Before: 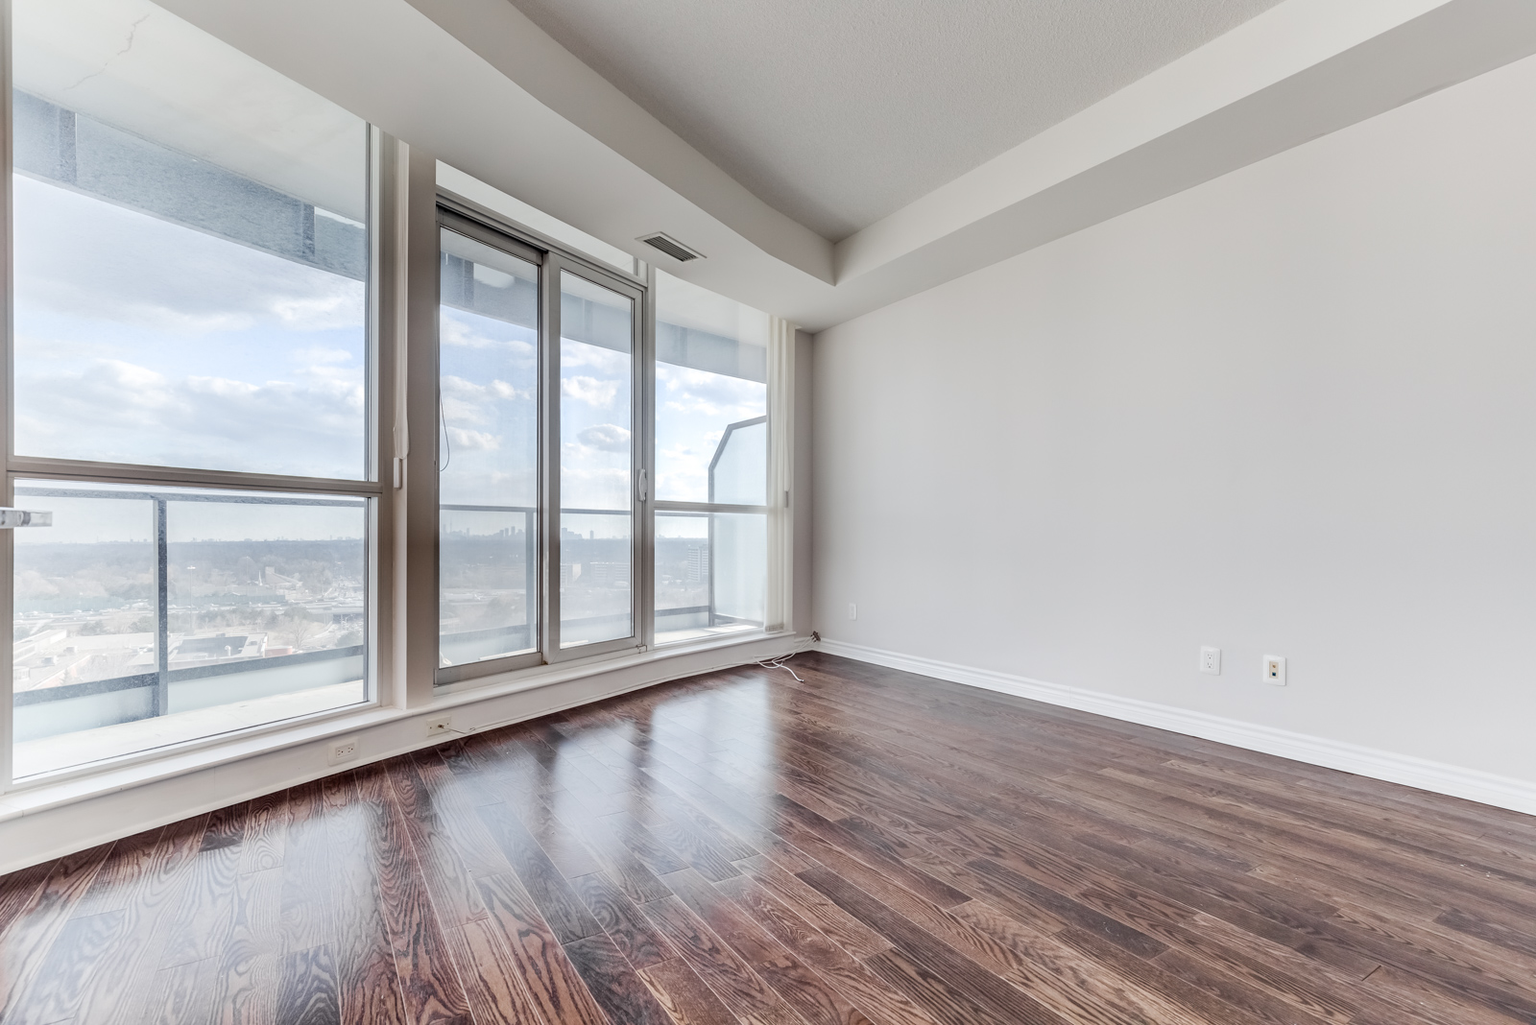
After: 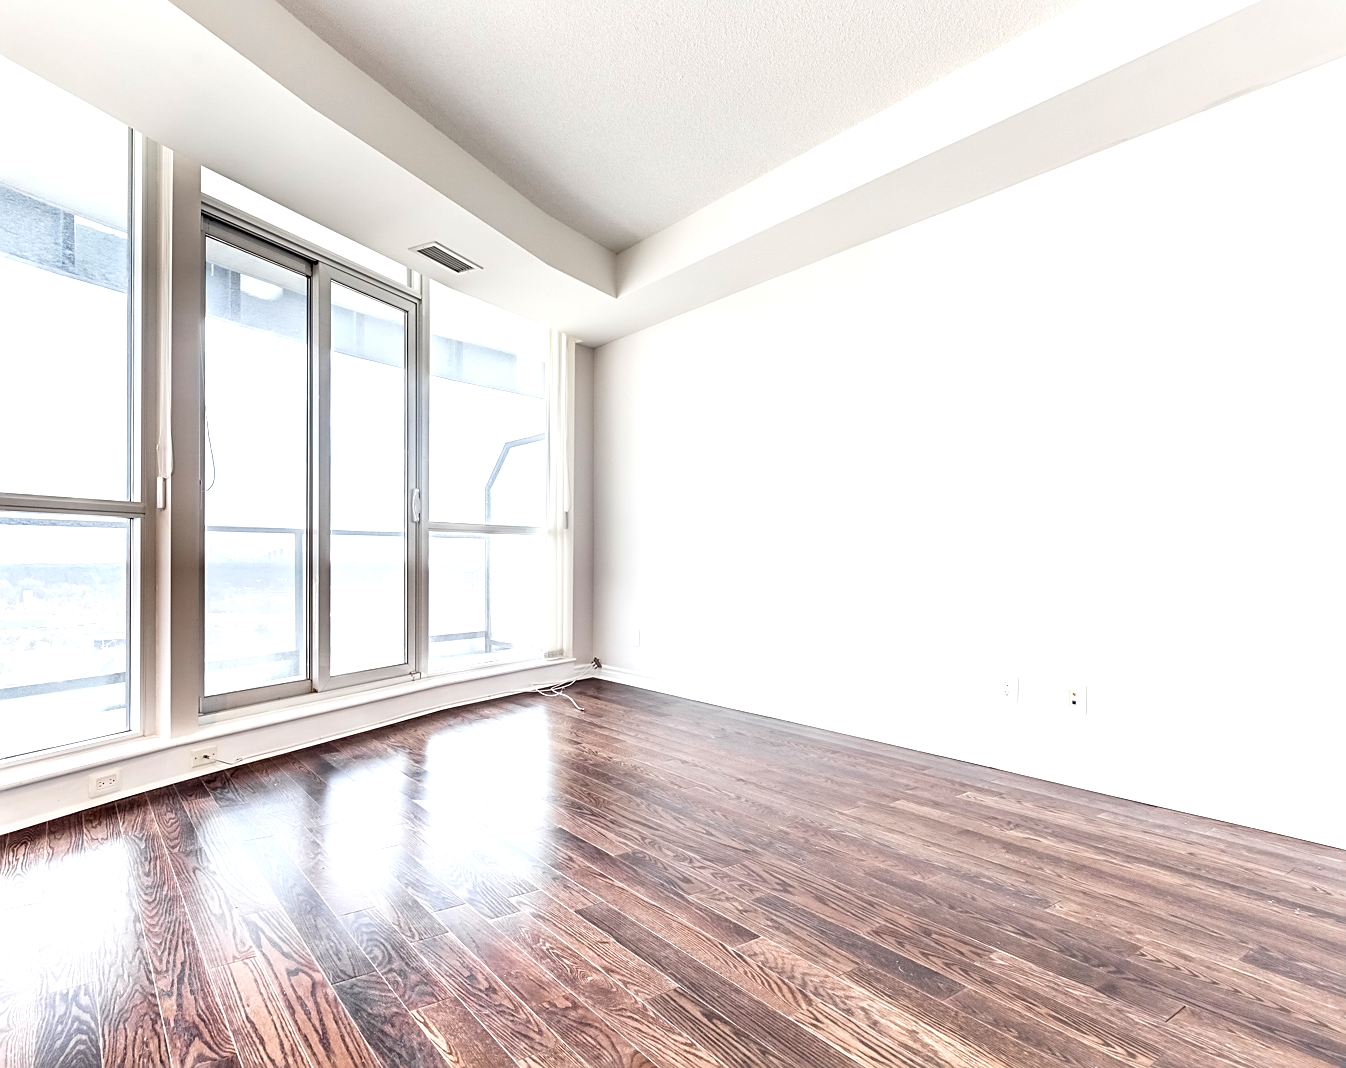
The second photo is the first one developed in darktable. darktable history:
exposure: exposure 1 EV, compensate highlight preservation false
crop: left 15.832%
sharpen: on, module defaults
